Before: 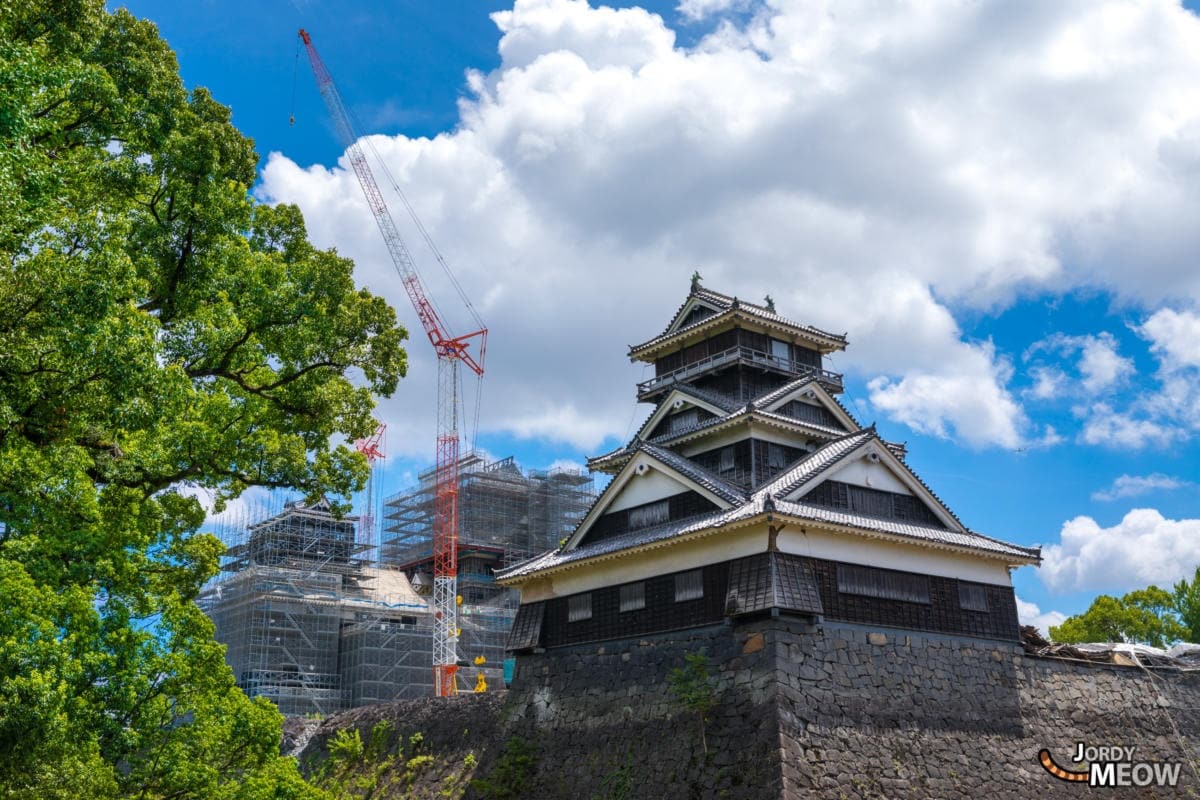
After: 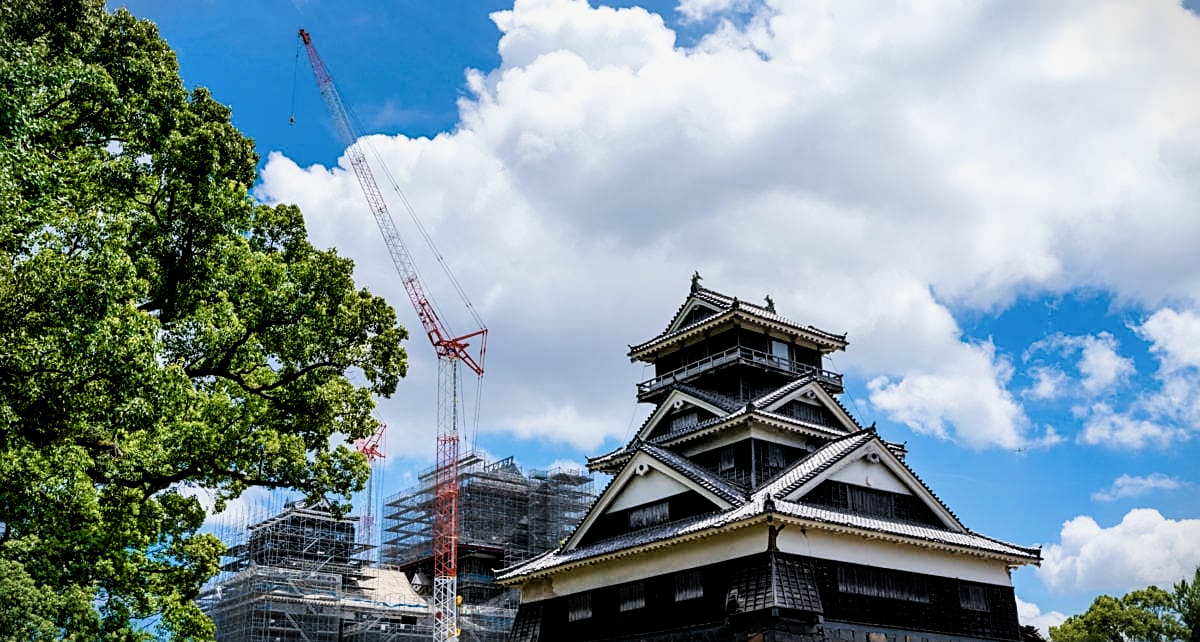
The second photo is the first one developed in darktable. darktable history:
color balance rgb: perceptual saturation grading › global saturation 0.369%, perceptual saturation grading › highlights -19.883%, perceptual saturation grading › shadows 19.394%, global vibrance 9.982%
crop: bottom 19.698%
vignetting: fall-off start 99.38%, width/height ratio 1.32
filmic rgb: black relative exposure -4.01 EV, white relative exposure 2.98 EV, threshold 5.98 EV, hardness 3.01, contrast 1.509, enable highlight reconstruction true
sharpen: on, module defaults
